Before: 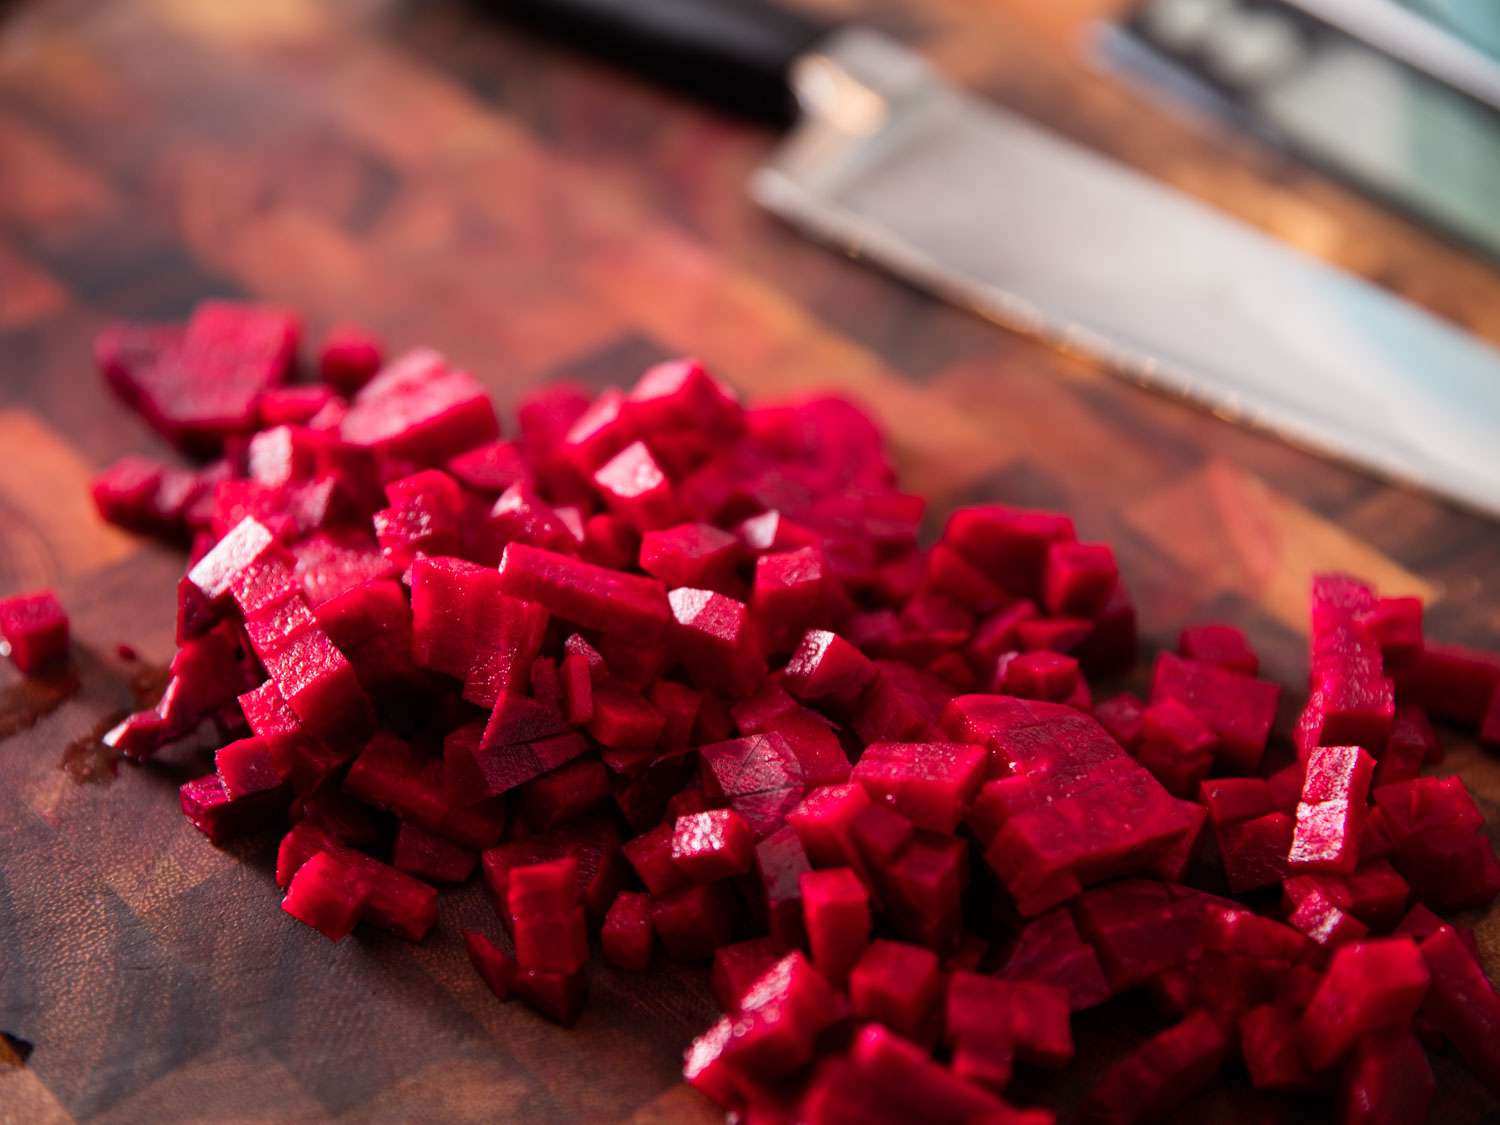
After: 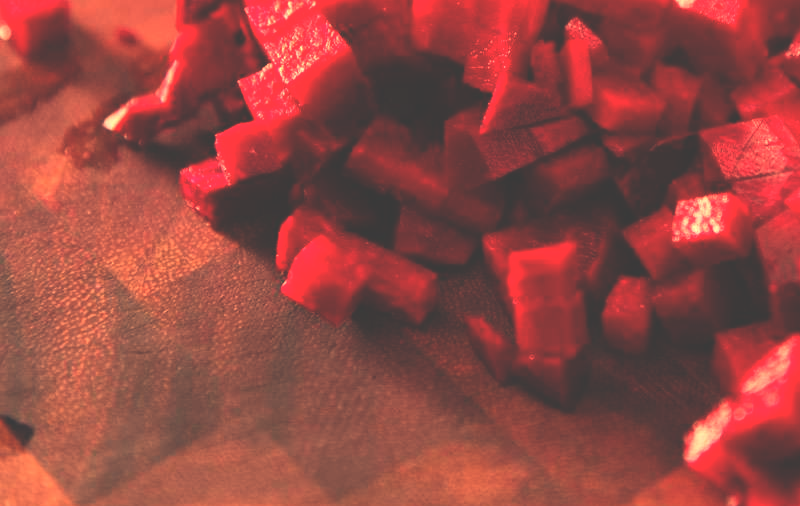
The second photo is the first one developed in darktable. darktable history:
crop and rotate: top 54.778%, right 46.61%, bottom 0.159%
exposure: black level correction -0.041, exposure 0.064 EV, compensate highlight preservation false
white balance: red 1.467, blue 0.684
